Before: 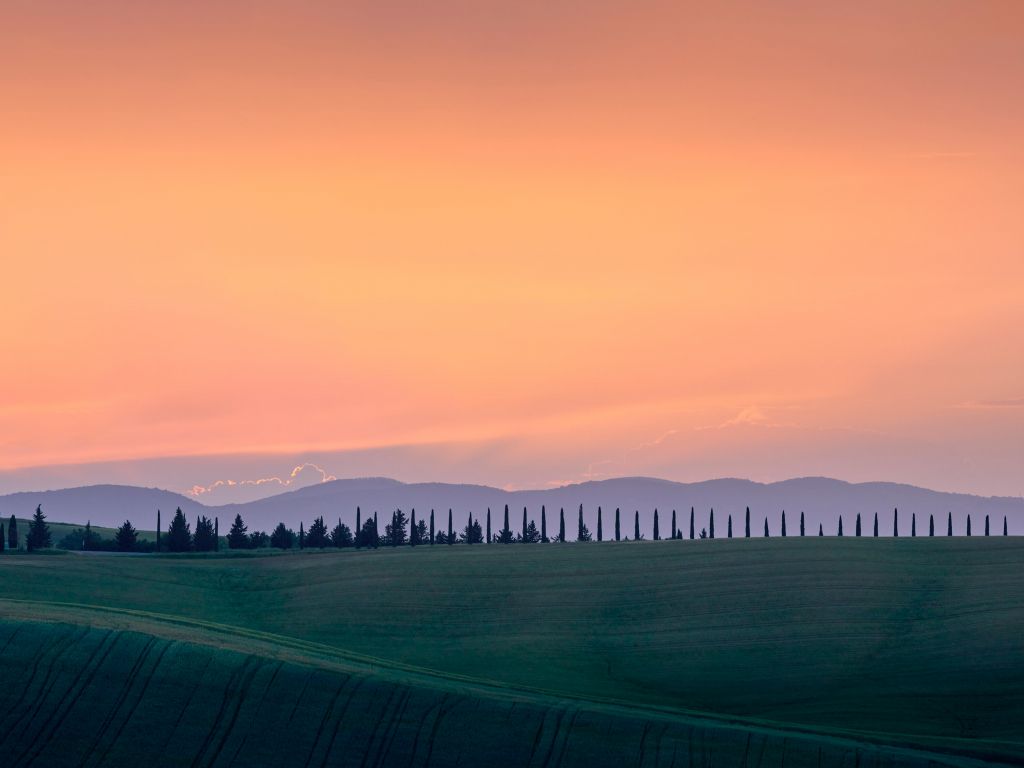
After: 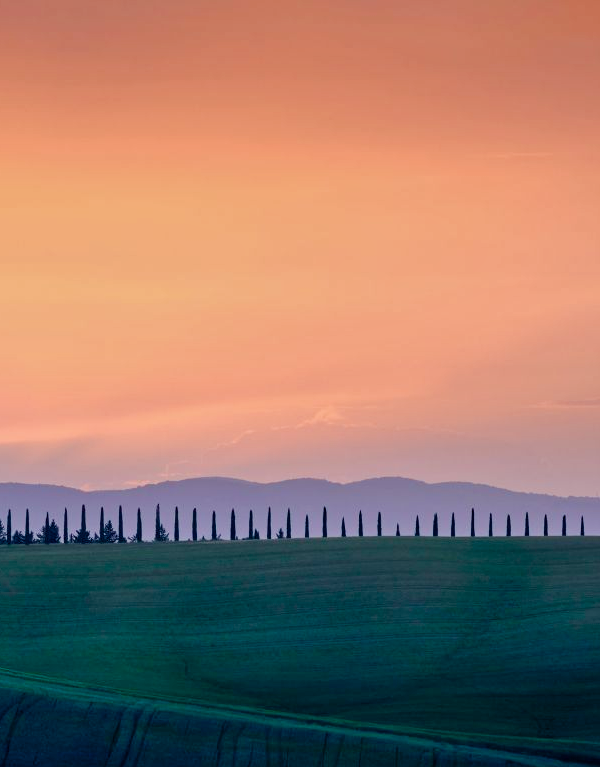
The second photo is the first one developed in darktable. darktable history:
crop: left 41.324%
color balance rgb: shadows lift › luminance -20.135%, linear chroma grading › global chroma 9.859%, perceptual saturation grading › global saturation 0.88%, perceptual saturation grading › highlights -29.755%, perceptual saturation grading › mid-tones 29.071%, perceptual saturation grading › shadows 58.654%
shadows and highlights: white point adjustment 0.843, soften with gaussian
